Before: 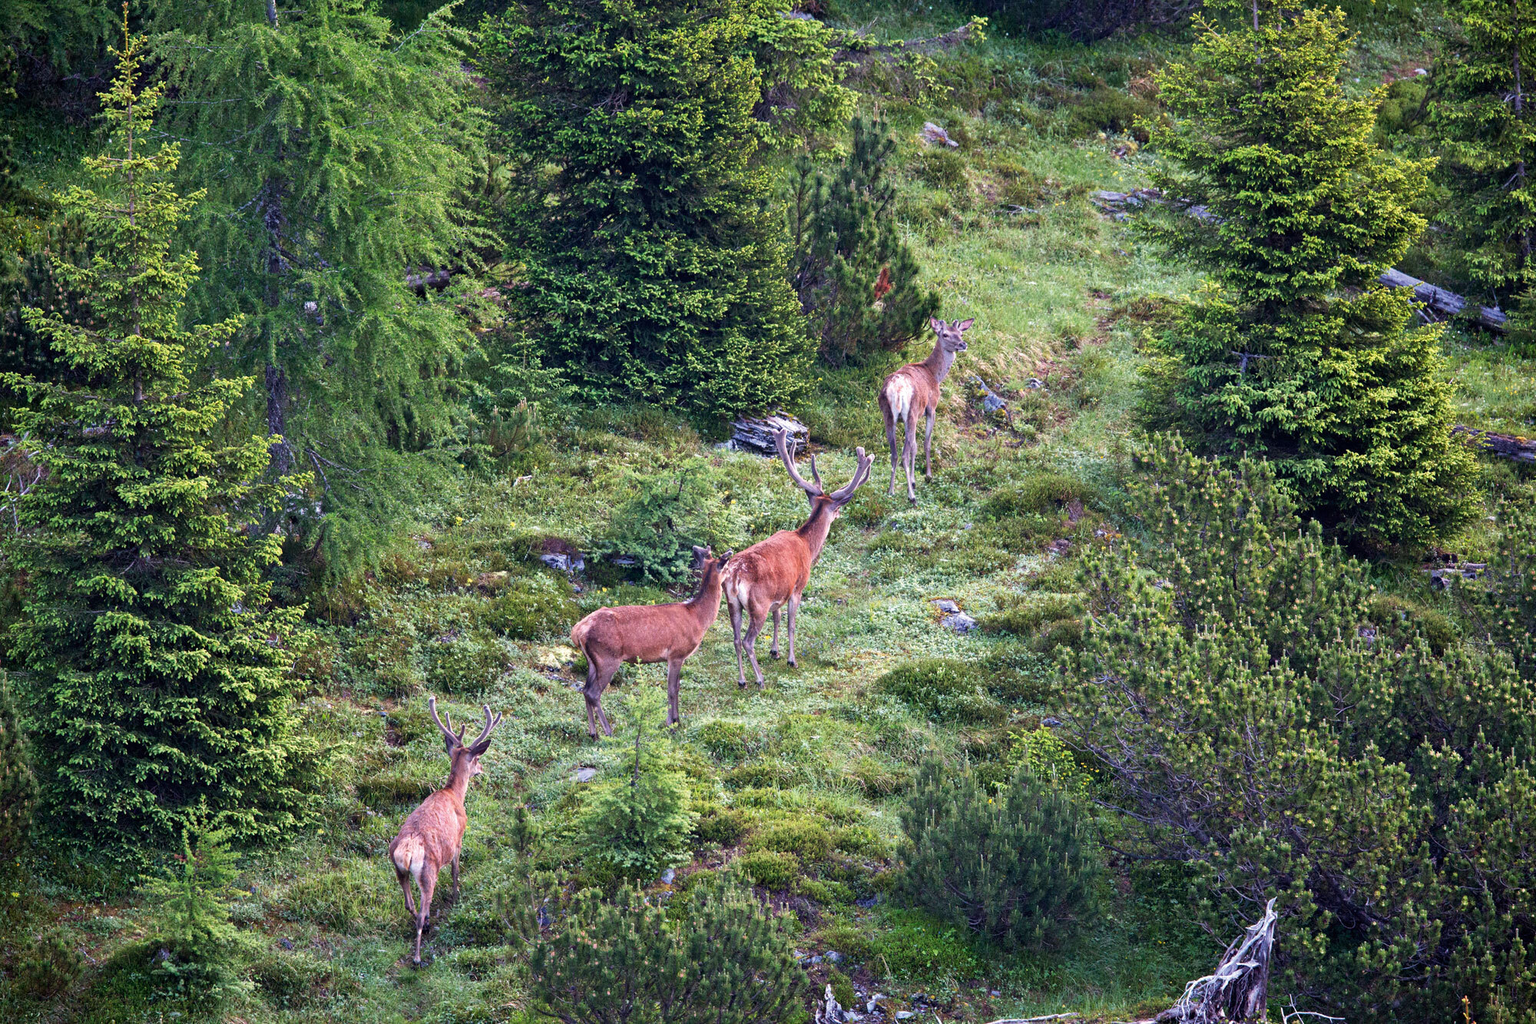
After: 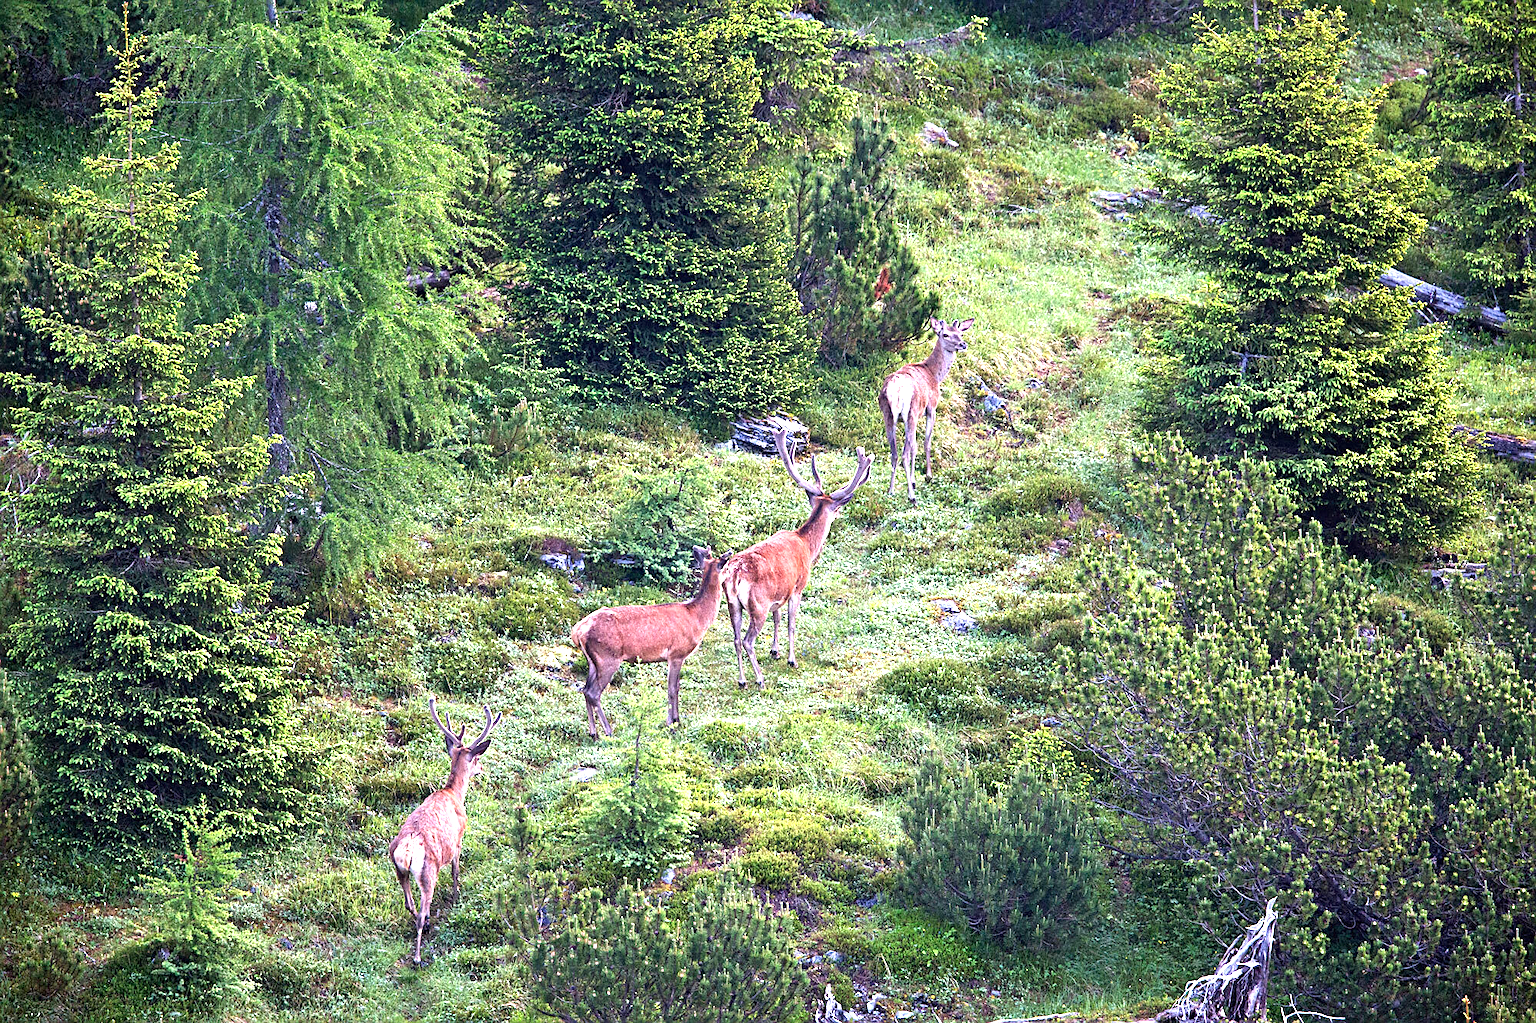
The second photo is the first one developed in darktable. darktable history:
sharpen: on, module defaults
exposure: black level correction 0, exposure 1 EV, compensate exposure bias true, compensate highlight preservation false
